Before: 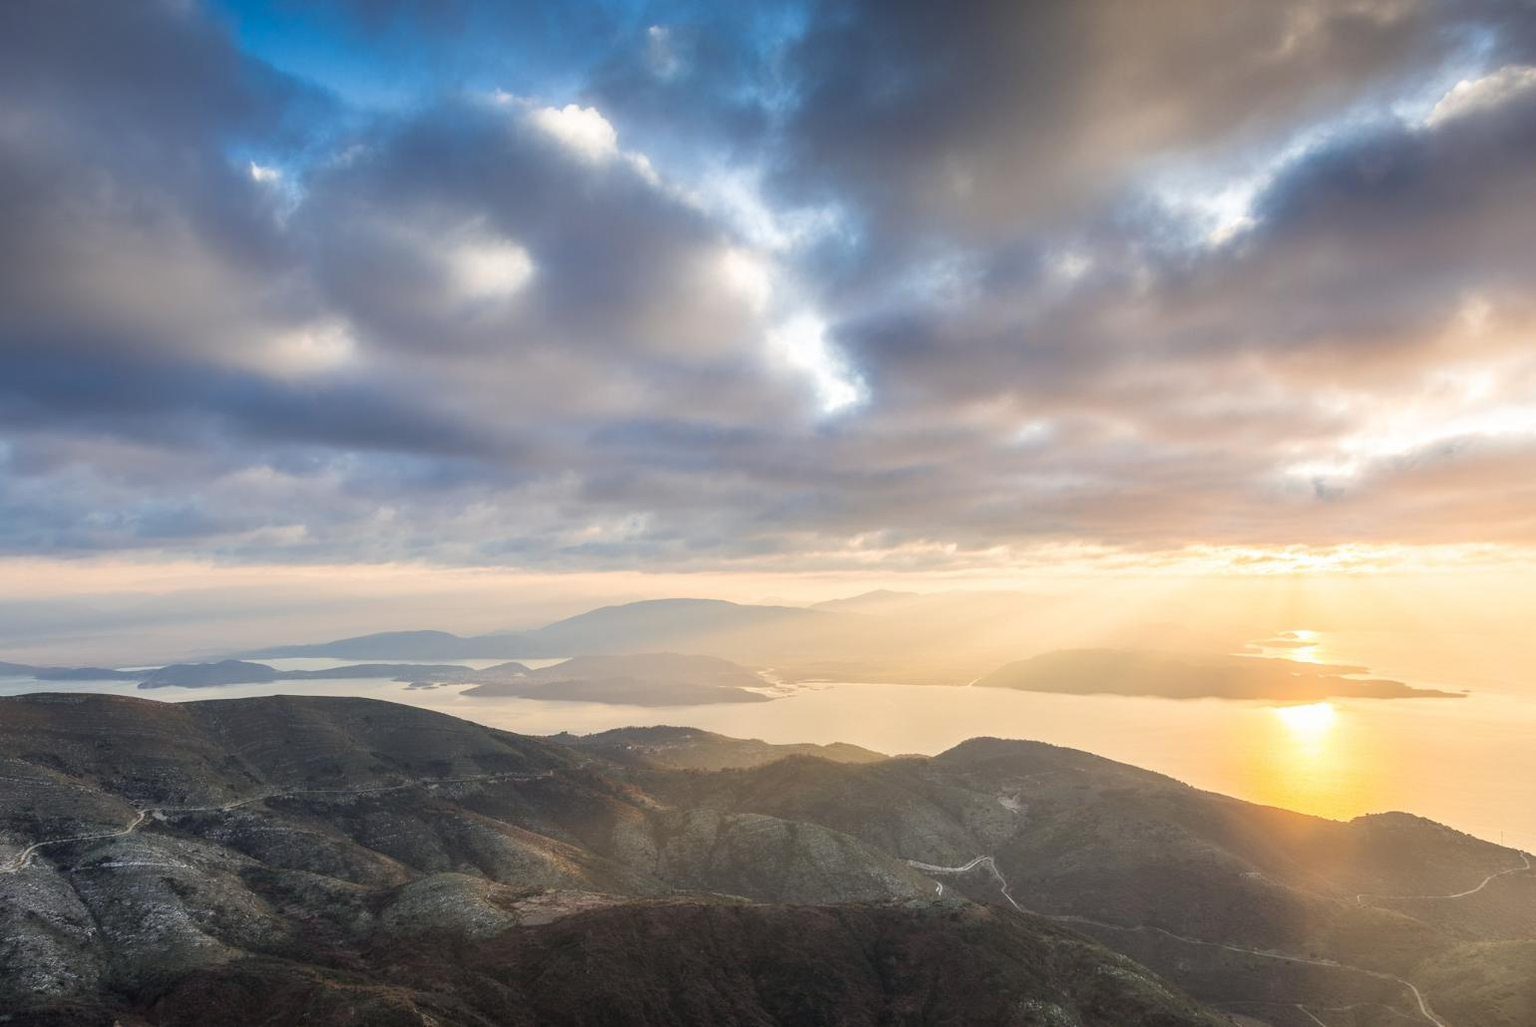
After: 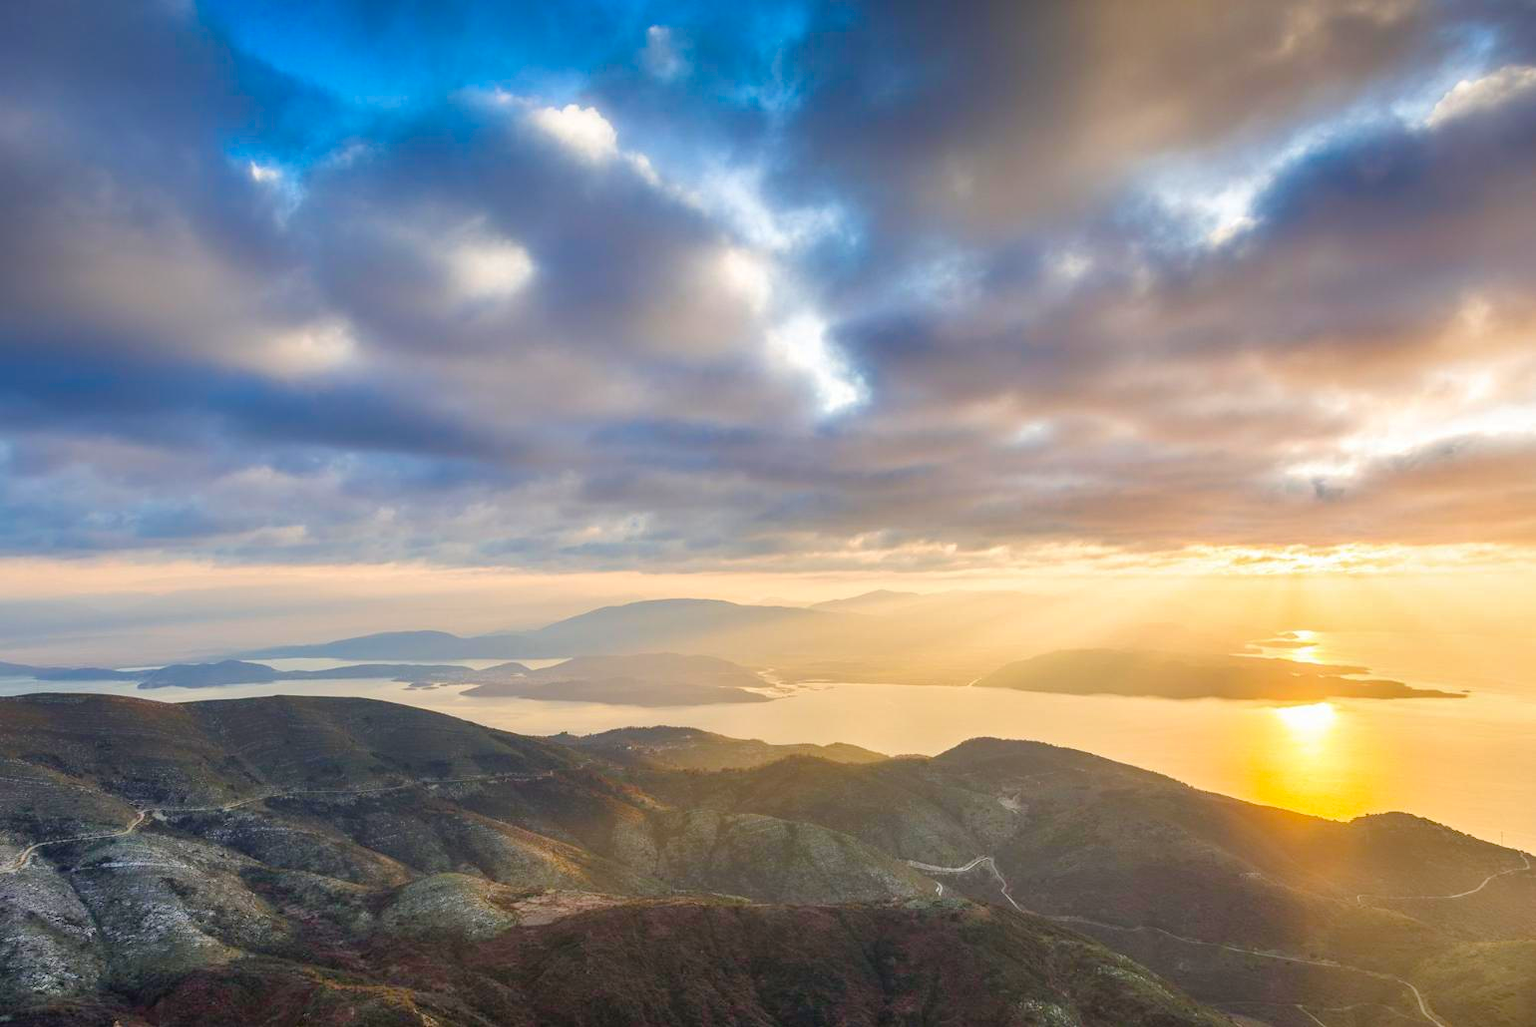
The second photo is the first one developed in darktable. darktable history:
color balance rgb: perceptual saturation grading › global saturation 20%, perceptual saturation grading › highlights -25%, perceptual saturation grading › shadows 25%, global vibrance 50%
shadows and highlights: shadows 49, highlights -41, soften with gaussian
